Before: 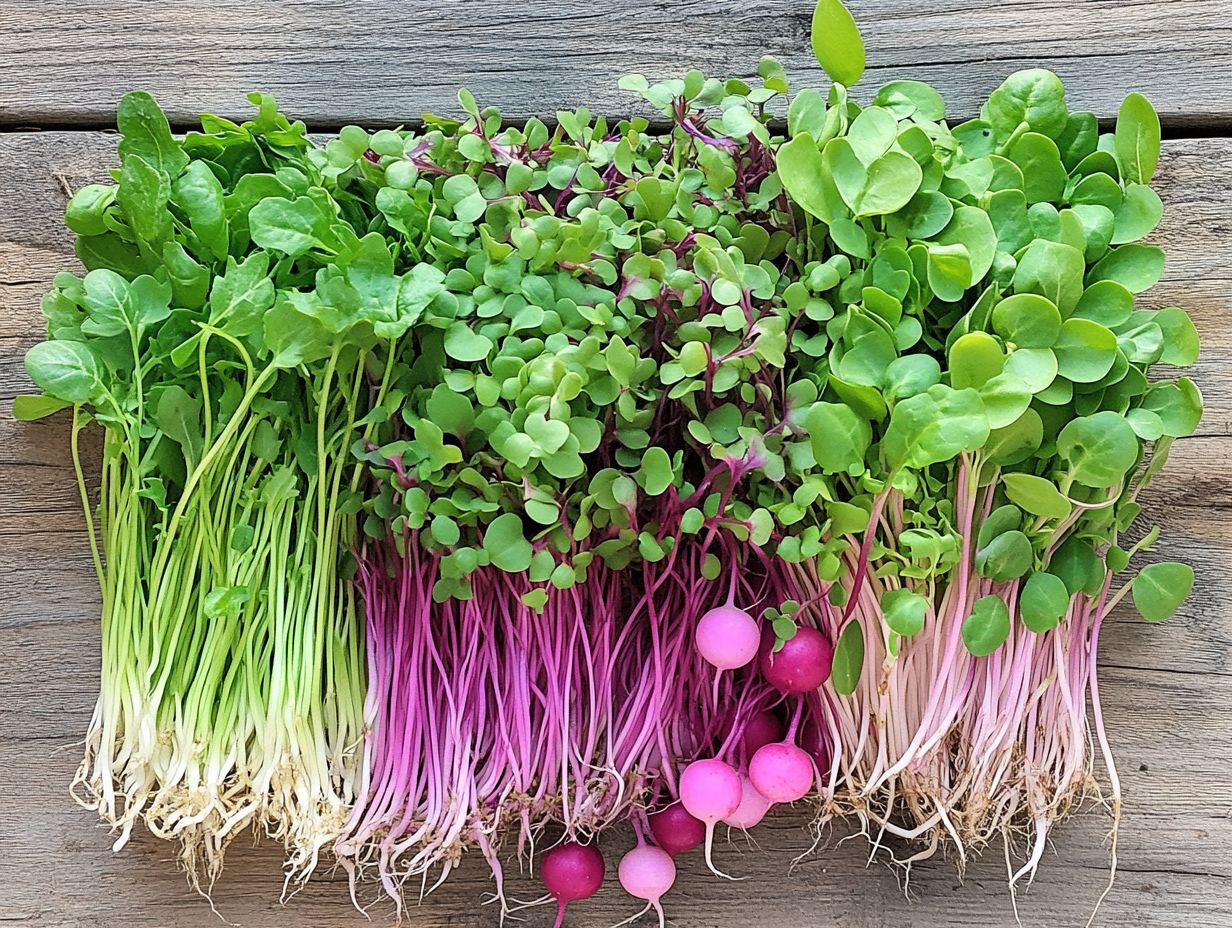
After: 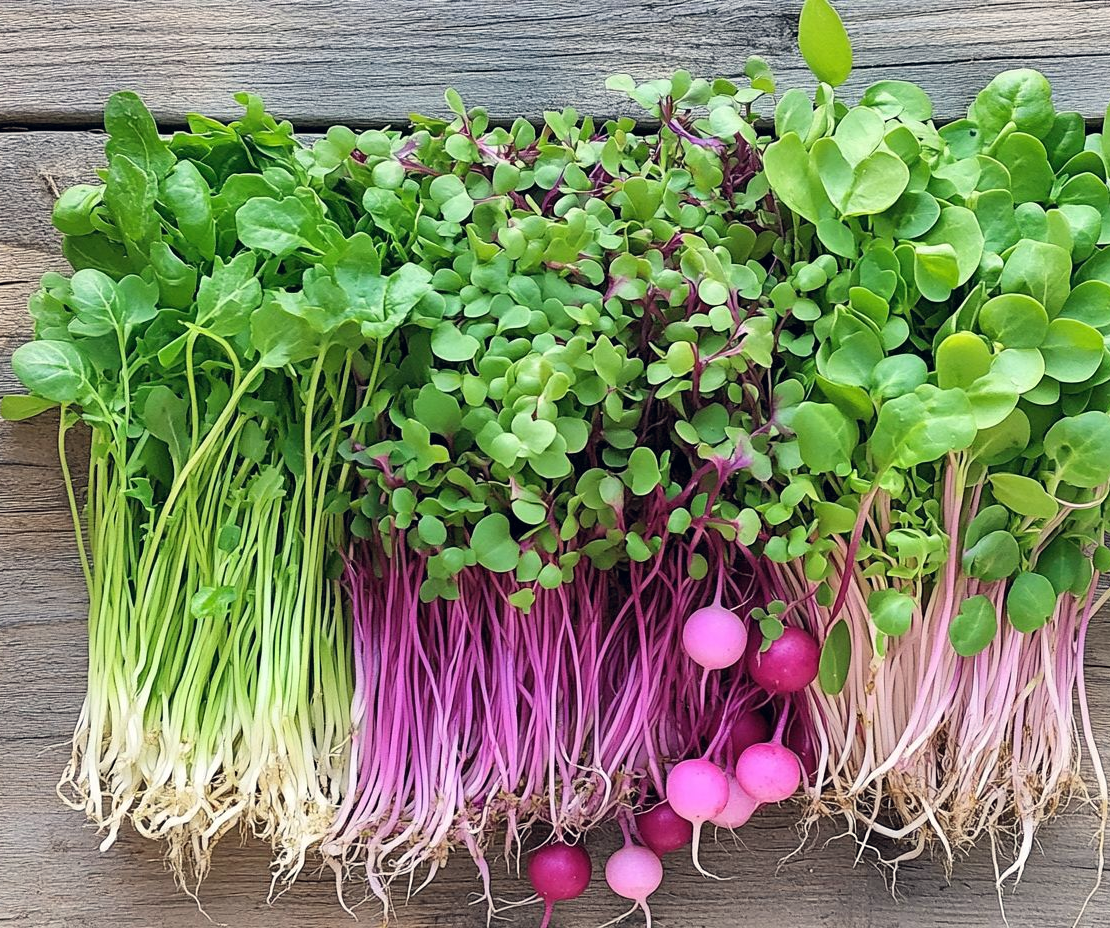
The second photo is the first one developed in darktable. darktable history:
color correction: highlights a* 0.207, highlights b* 2.7, shadows a* -0.874, shadows b* -4.78
crop and rotate: left 1.088%, right 8.807%
levels: mode automatic, black 0.023%, white 99.97%, levels [0.062, 0.494, 0.925]
